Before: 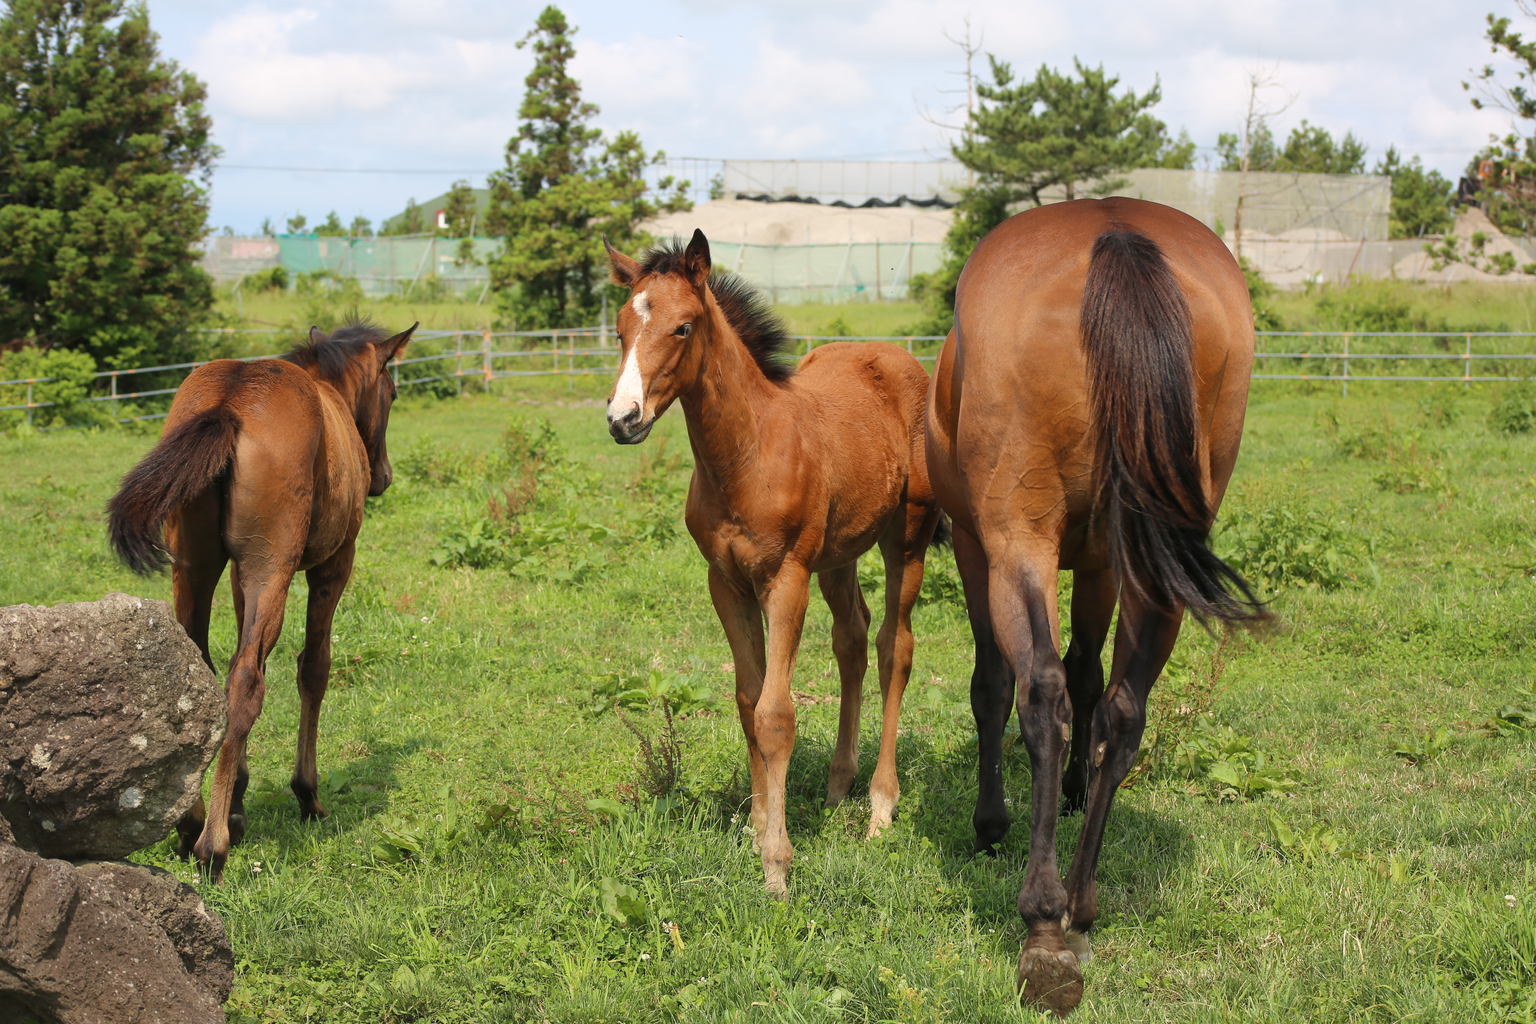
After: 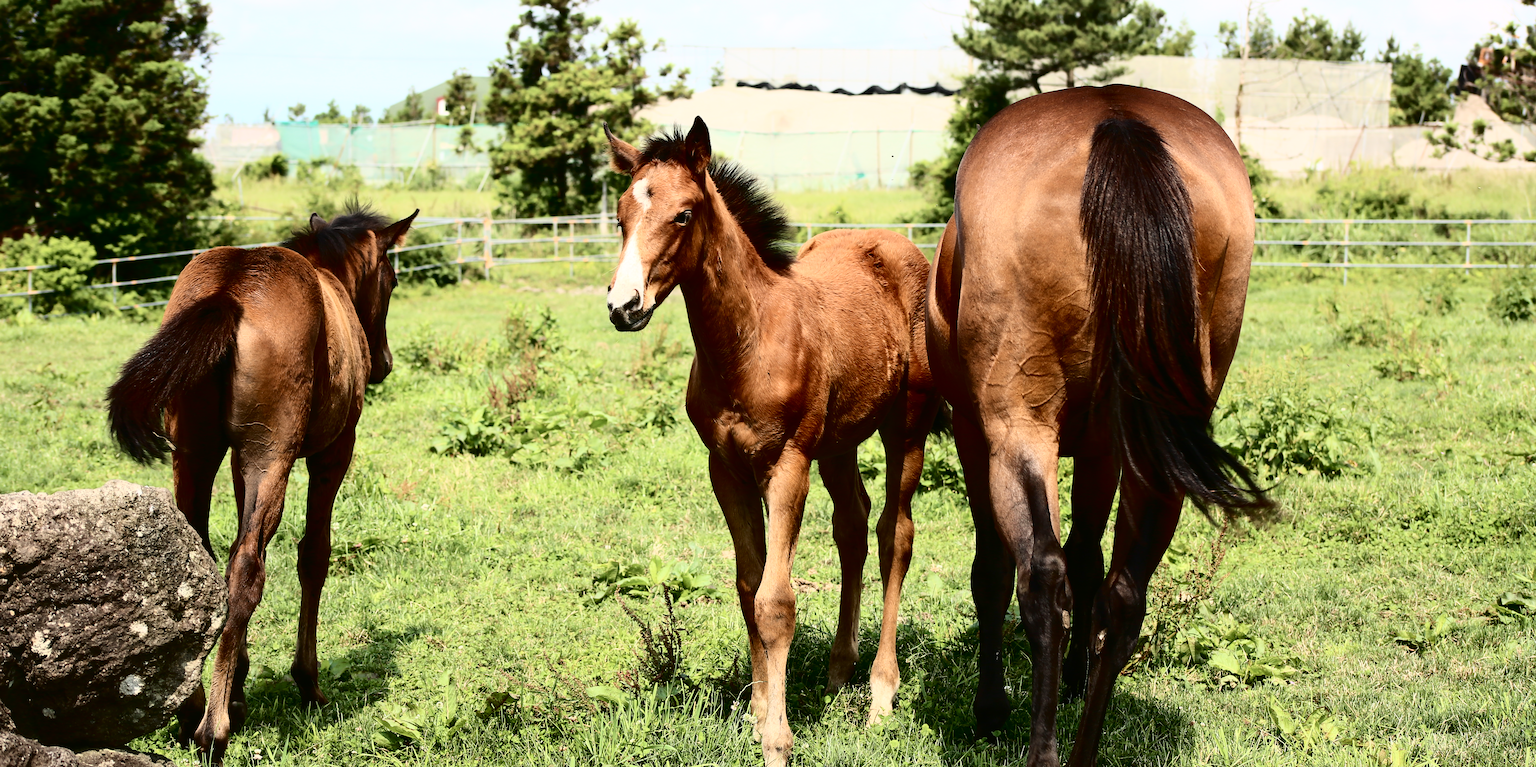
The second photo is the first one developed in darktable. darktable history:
tone curve: curves: ch0 [(0, 0) (0.003, 0.005) (0.011, 0.008) (0.025, 0.01) (0.044, 0.014) (0.069, 0.017) (0.1, 0.022) (0.136, 0.028) (0.177, 0.037) (0.224, 0.049) (0.277, 0.091) (0.335, 0.168) (0.399, 0.292) (0.468, 0.463) (0.543, 0.637) (0.623, 0.792) (0.709, 0.903) (0.801, 0.963) (0.898, 0.985) (1, 1)], color space Lab, independent channels, preserve colors none
crop: top 11.064%, bottom 13.949%
